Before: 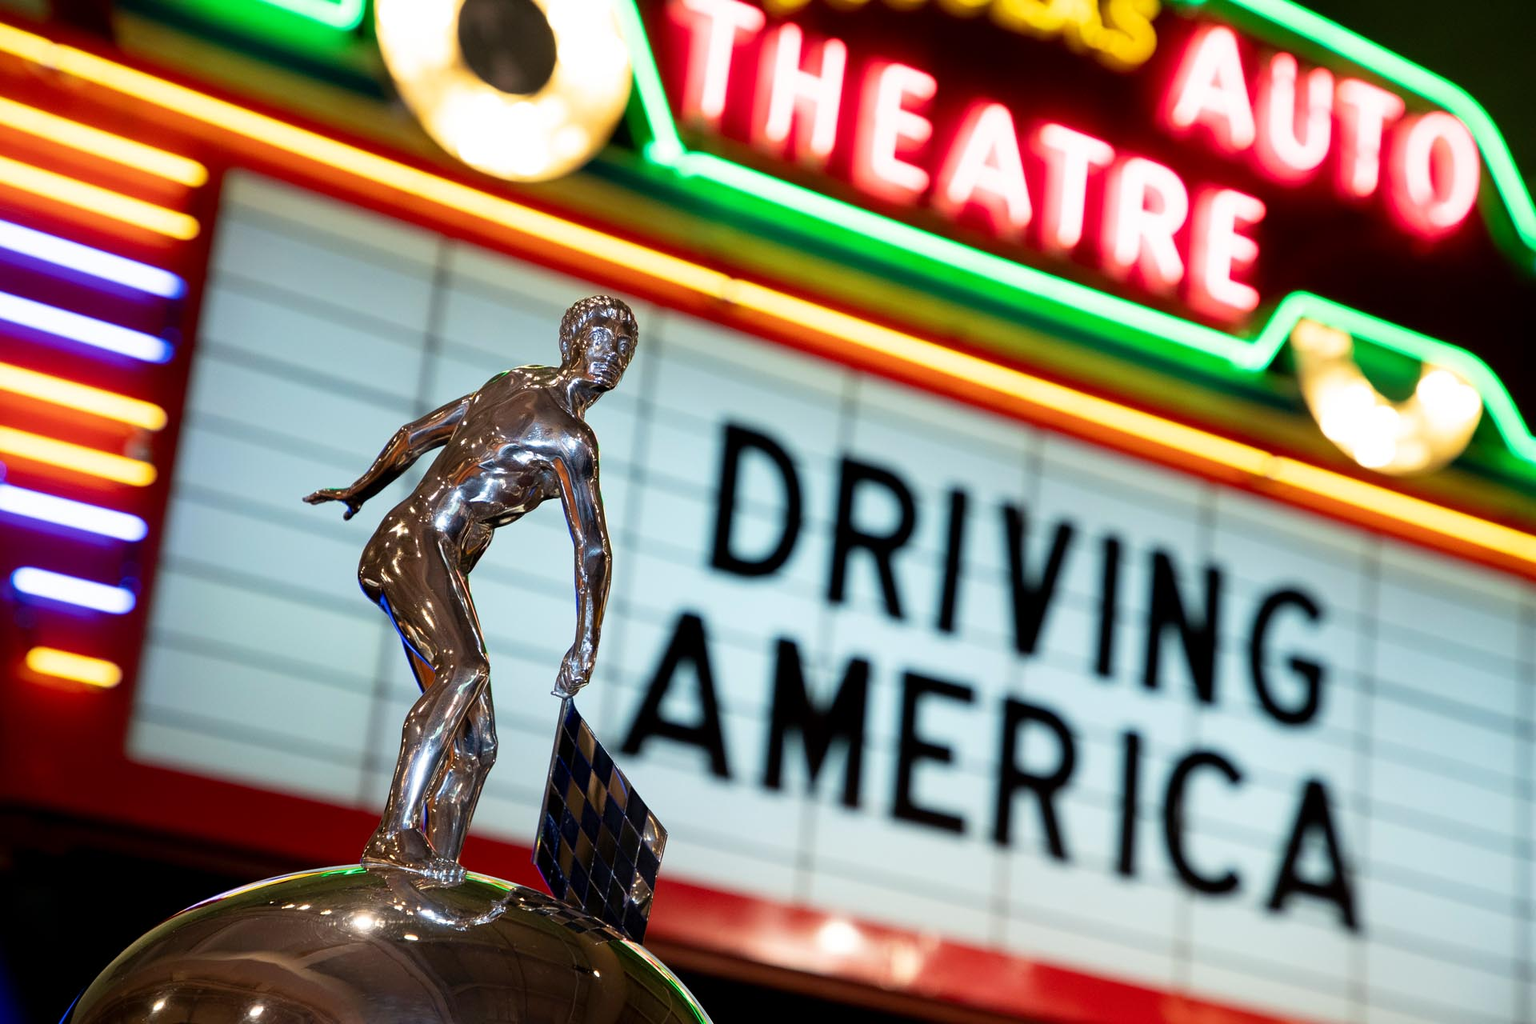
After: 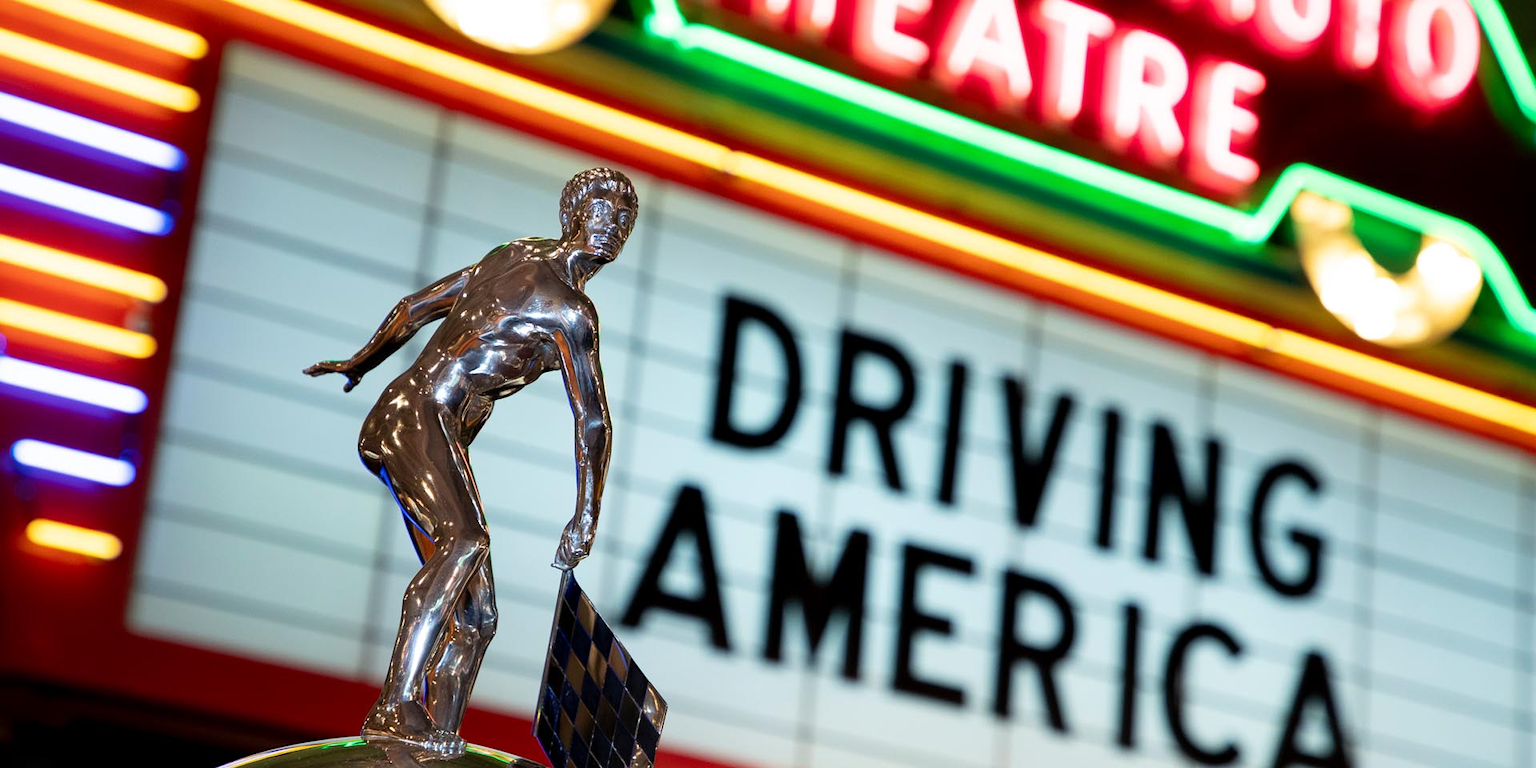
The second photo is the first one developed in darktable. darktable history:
crop and rotate: top 12.5%, bottom 12.457%
